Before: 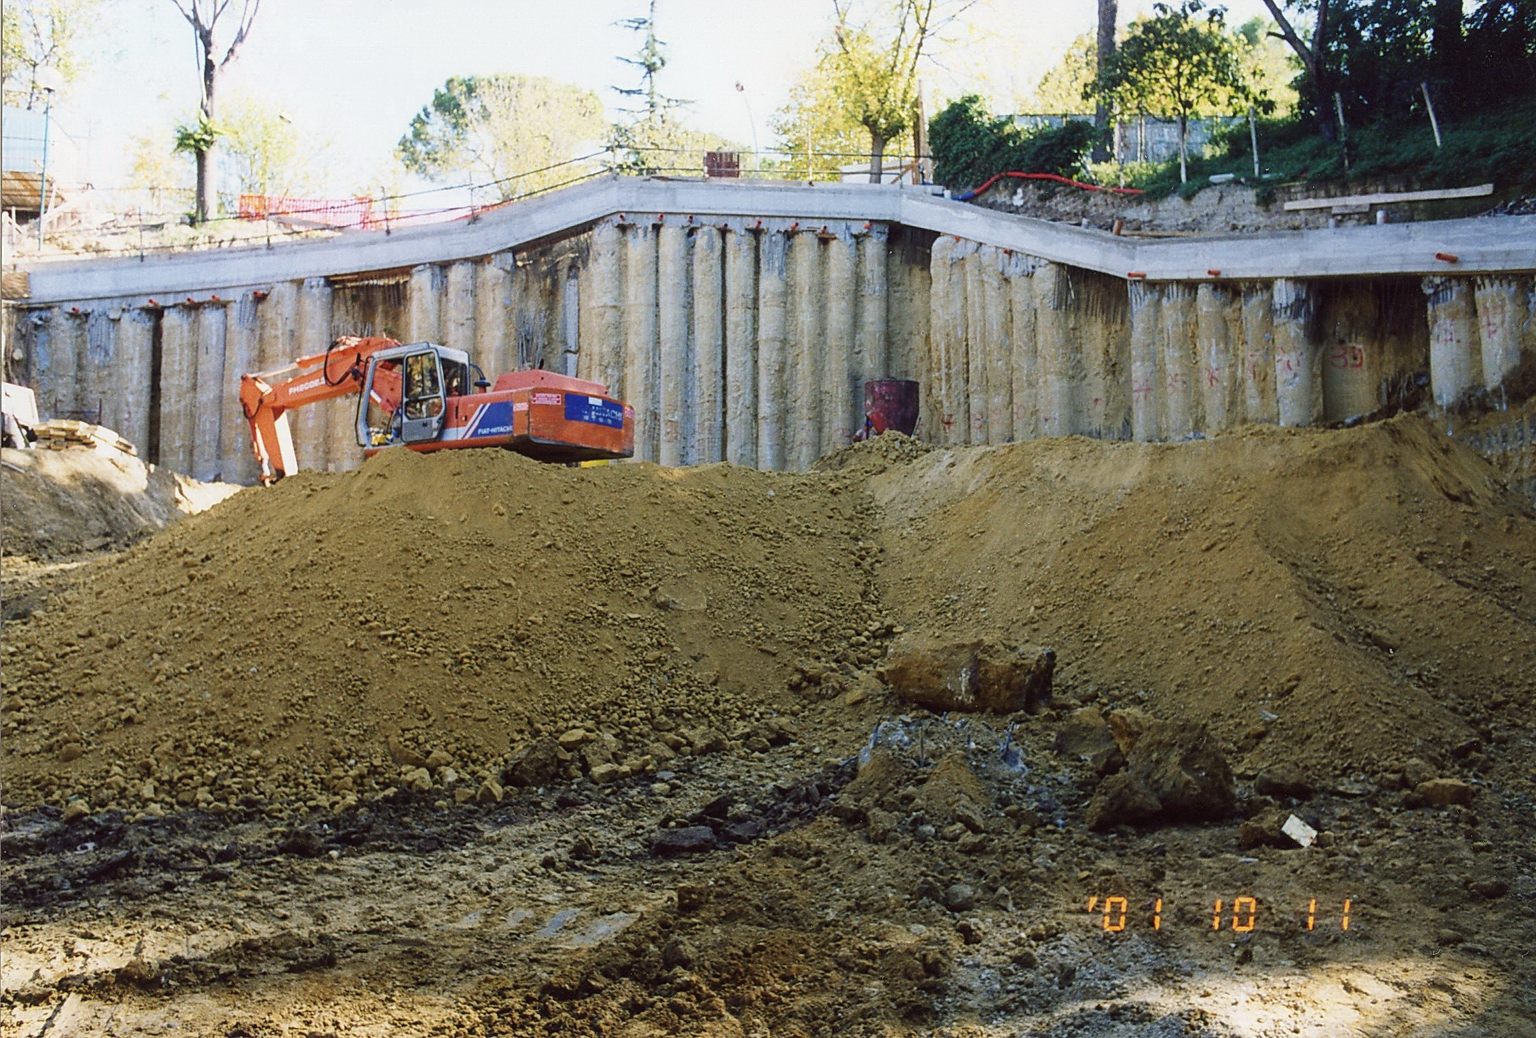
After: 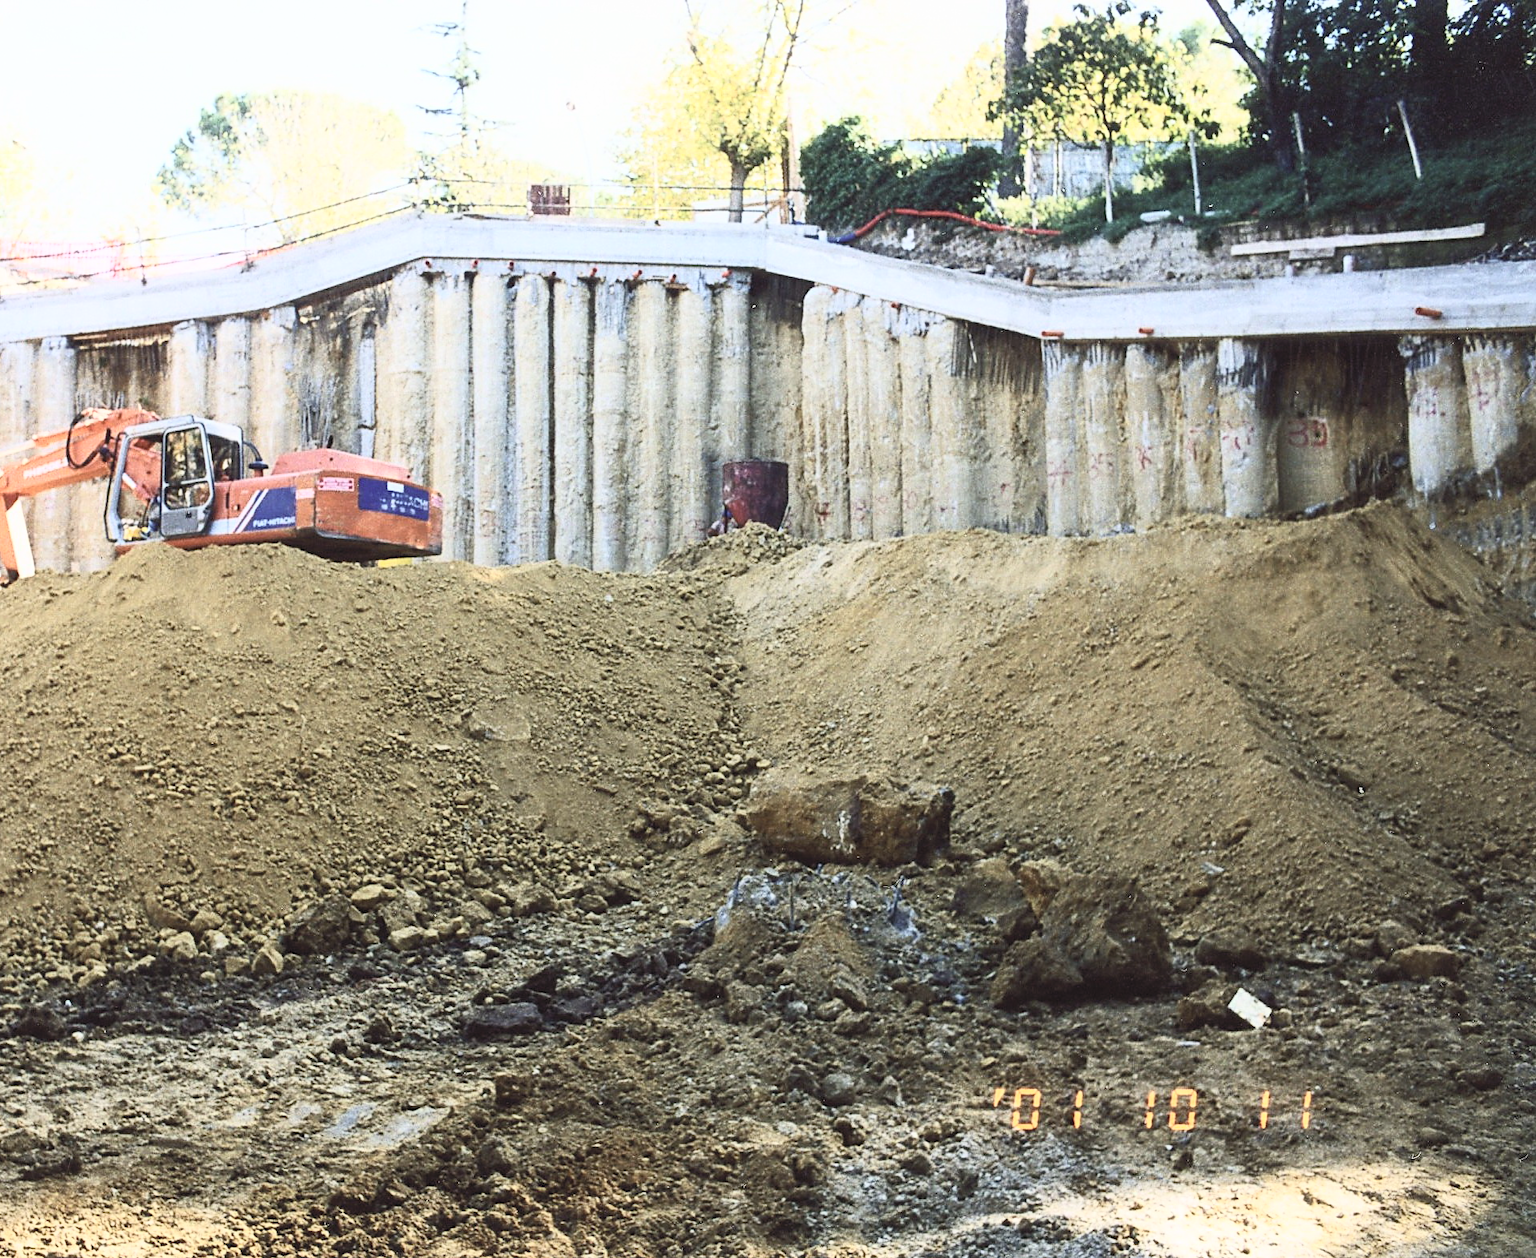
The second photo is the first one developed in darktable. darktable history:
crop: left 17.582%, bottom 0.031%
contrast brightness saturation: contrast 0.43, brightness 0.56, saturation -0.19
